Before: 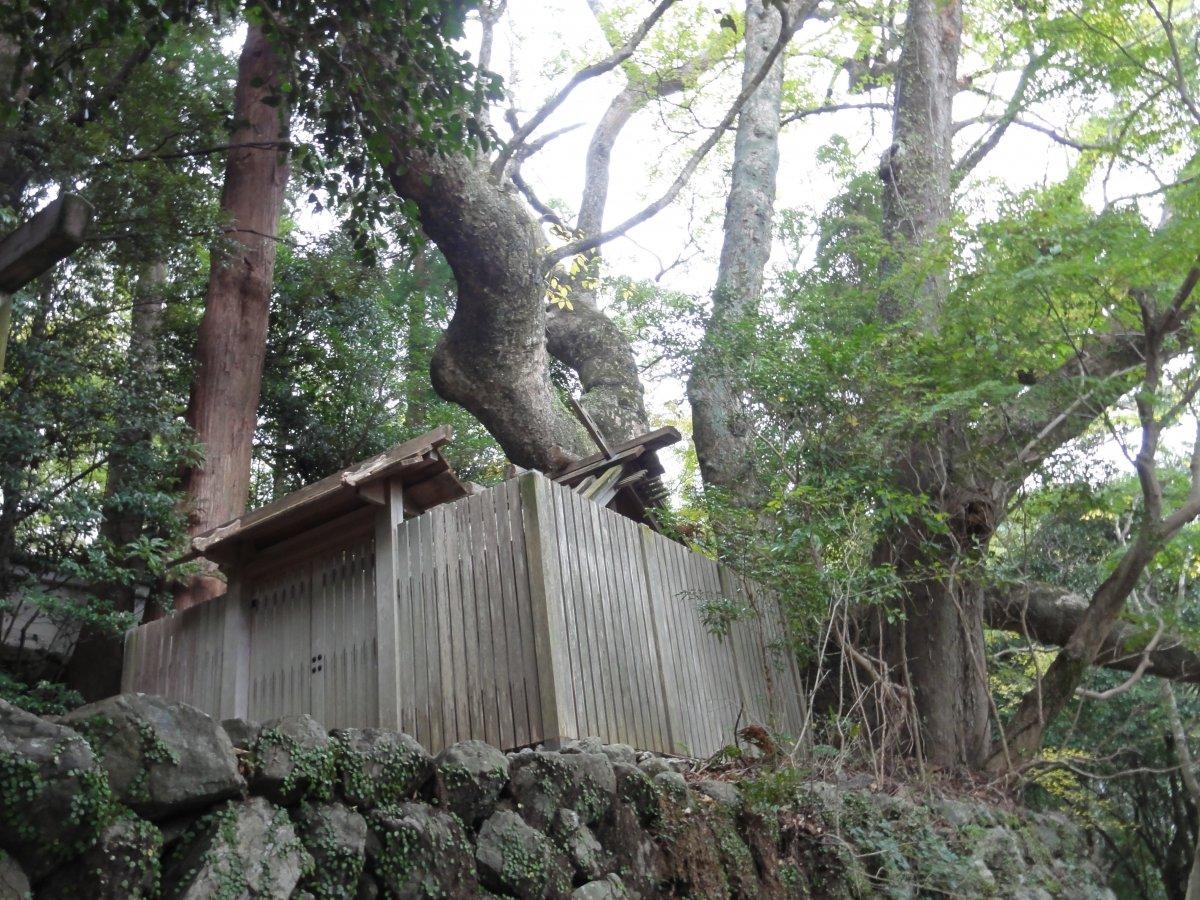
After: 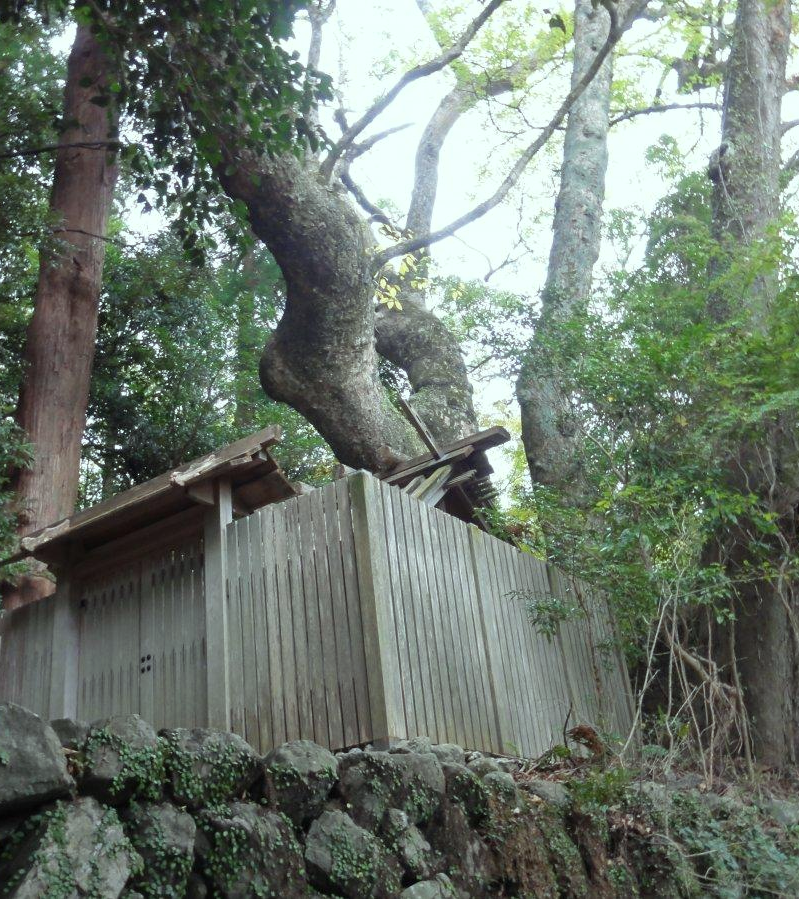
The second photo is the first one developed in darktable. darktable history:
crop and rotate: left 14.292%, right 19.041%
color correction: highlights a* -6.69, highlights b* 0.49
